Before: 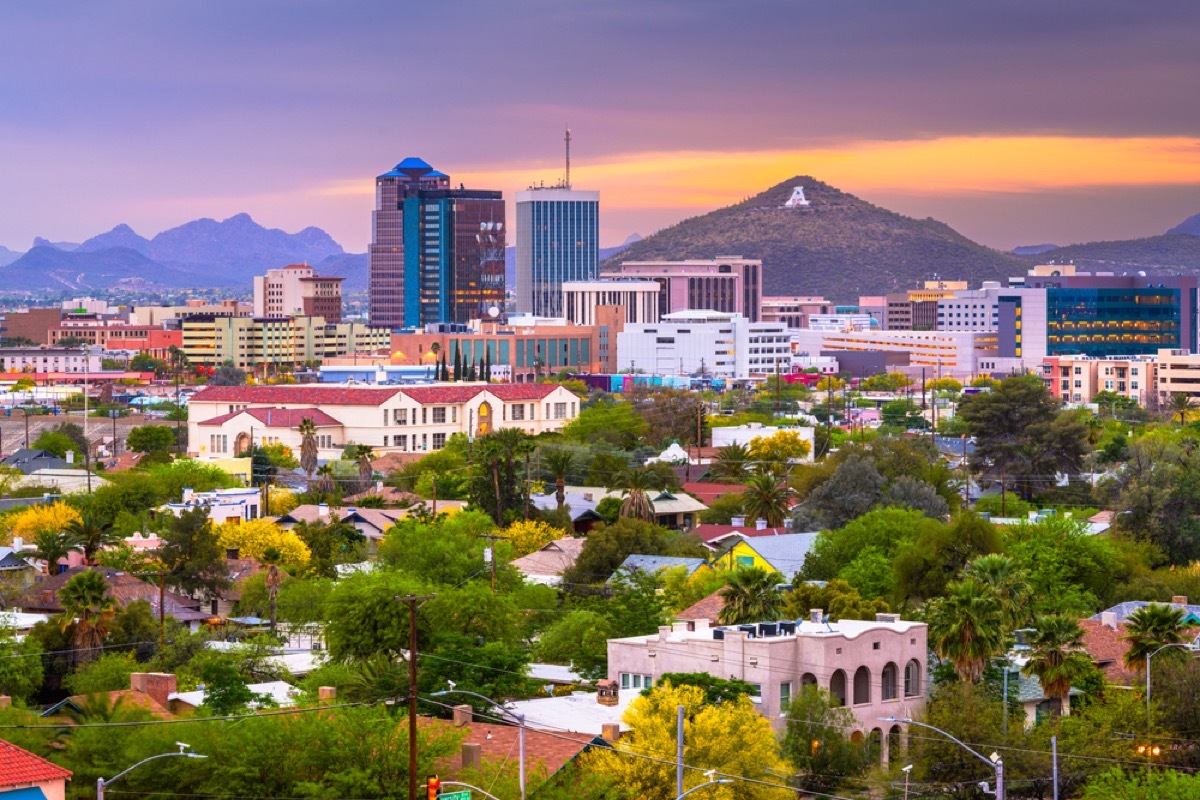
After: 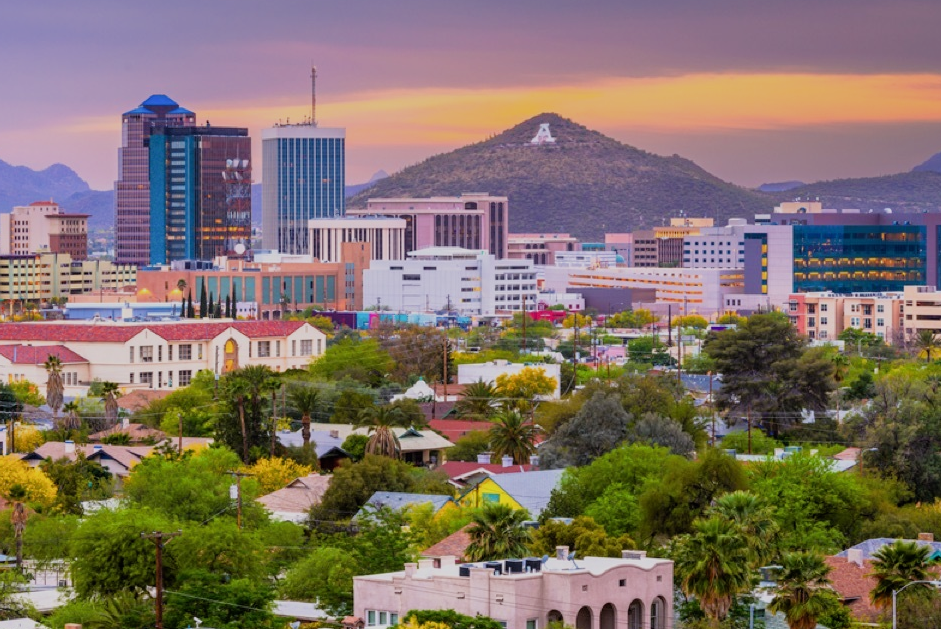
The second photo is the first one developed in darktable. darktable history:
filmic rgb: black relative exposure -7.97 EV, white relative exposure 4.02 EV, hardness 4.14, contrast 0.921
crop and rotate: left 21.172%, top 7.891%, right 0.34%, bottom 13.396%
